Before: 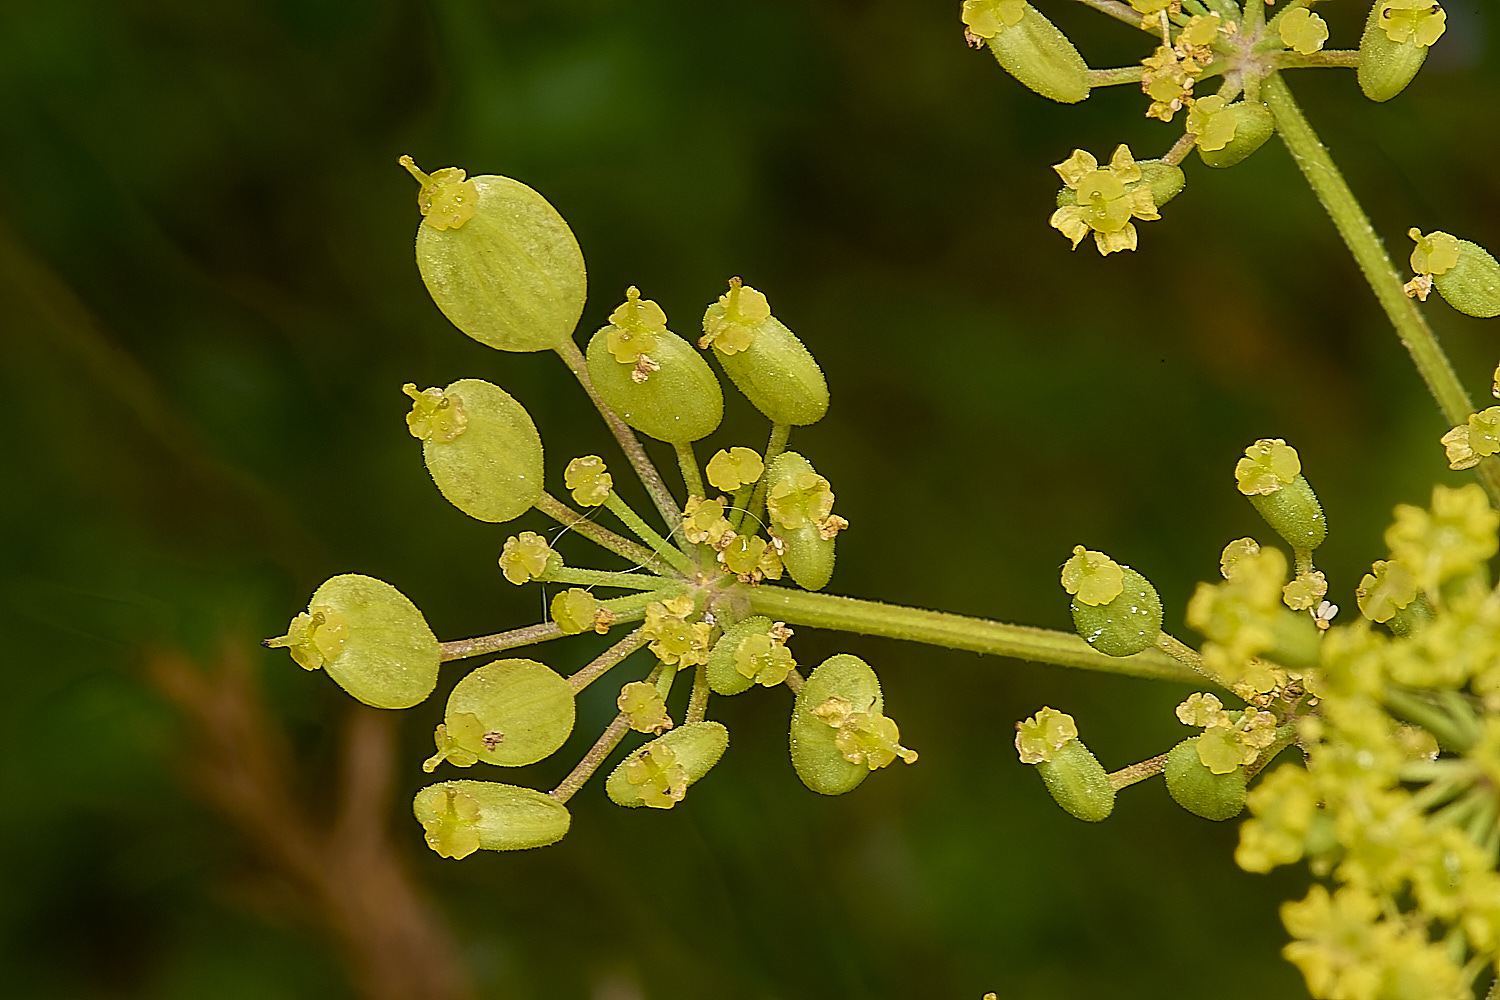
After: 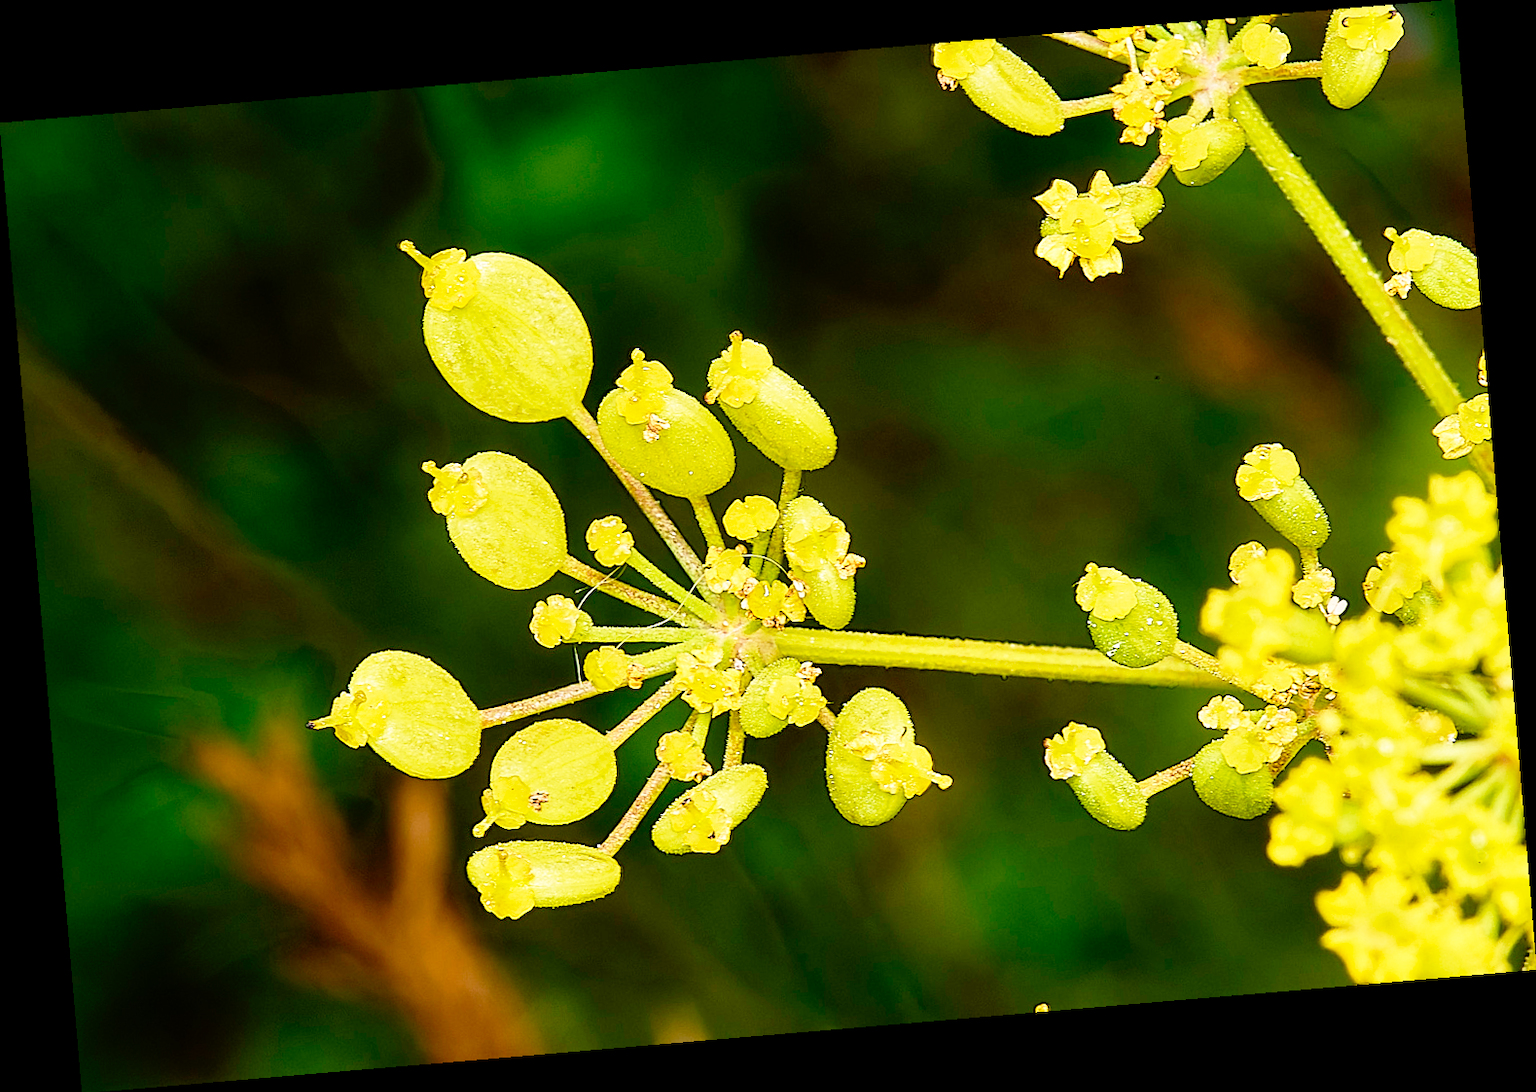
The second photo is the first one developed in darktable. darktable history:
rotate and perspective: rotation -4.86°, automatic cropping off
base curve: curves: ch0 [(0, 0) (0.012, 0.01) (0.073, 0.168) (0.31, 0.711) (0.645, 0.957) (1, 1)], preserve colors none
